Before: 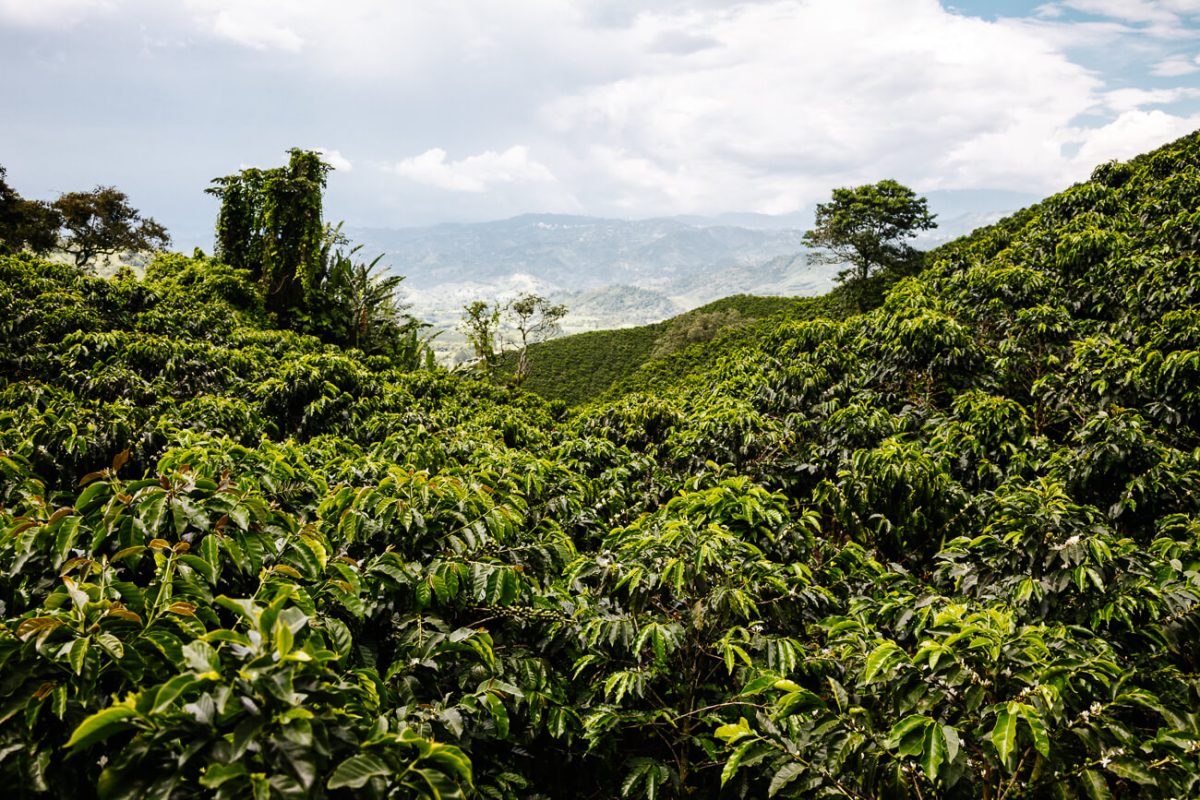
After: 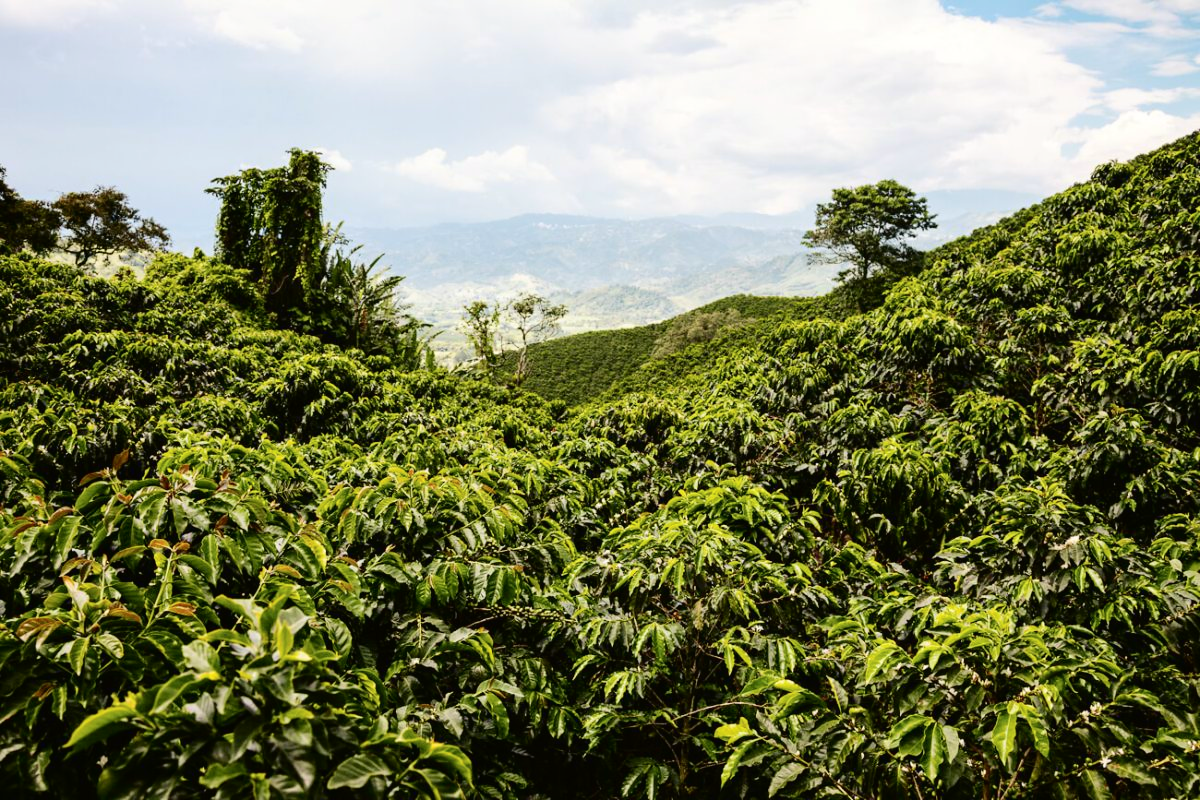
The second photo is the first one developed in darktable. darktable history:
tone curve: curves: ch0 [(0, 0.01) (0.052, 0.045) (0.136, 0.133) (0.29, 0.332) (0.453, 0.531) (0.676, 0.751) (0.89, 0.919) (1, 1)]; ch1 [(0, 0) (0.094, 0.081) (0.285, 0.299) (0.385, 0.403) (0.446, 0.443) (0.502, 0.5) (0.544, 0.552) (0.589, 0.612) (0.722, 0.728) (1, 1)]; ch2 [(0, 0) (0.257, 0.217) (0.43, 0.421) (0.498, 0.507) (0.531, 0.544) (0.56, 0.579) (0.625, 0.642) (1, 1)], color space Lab, independent channels, preserve colors none
